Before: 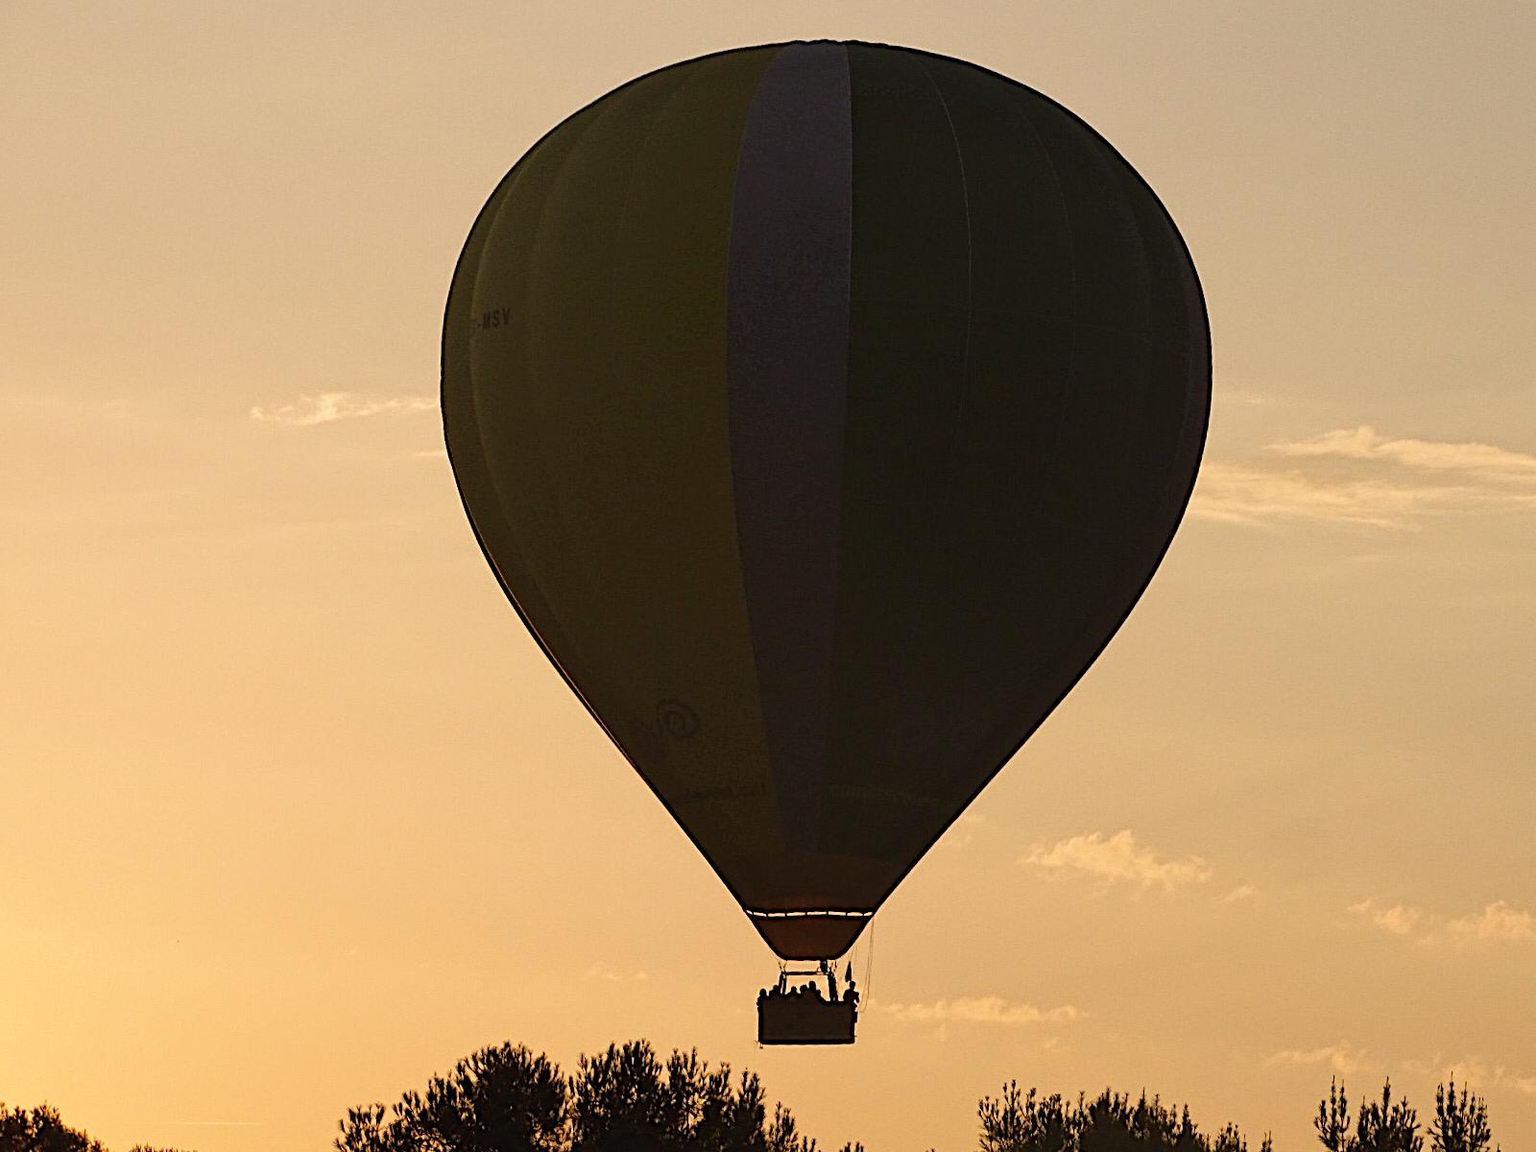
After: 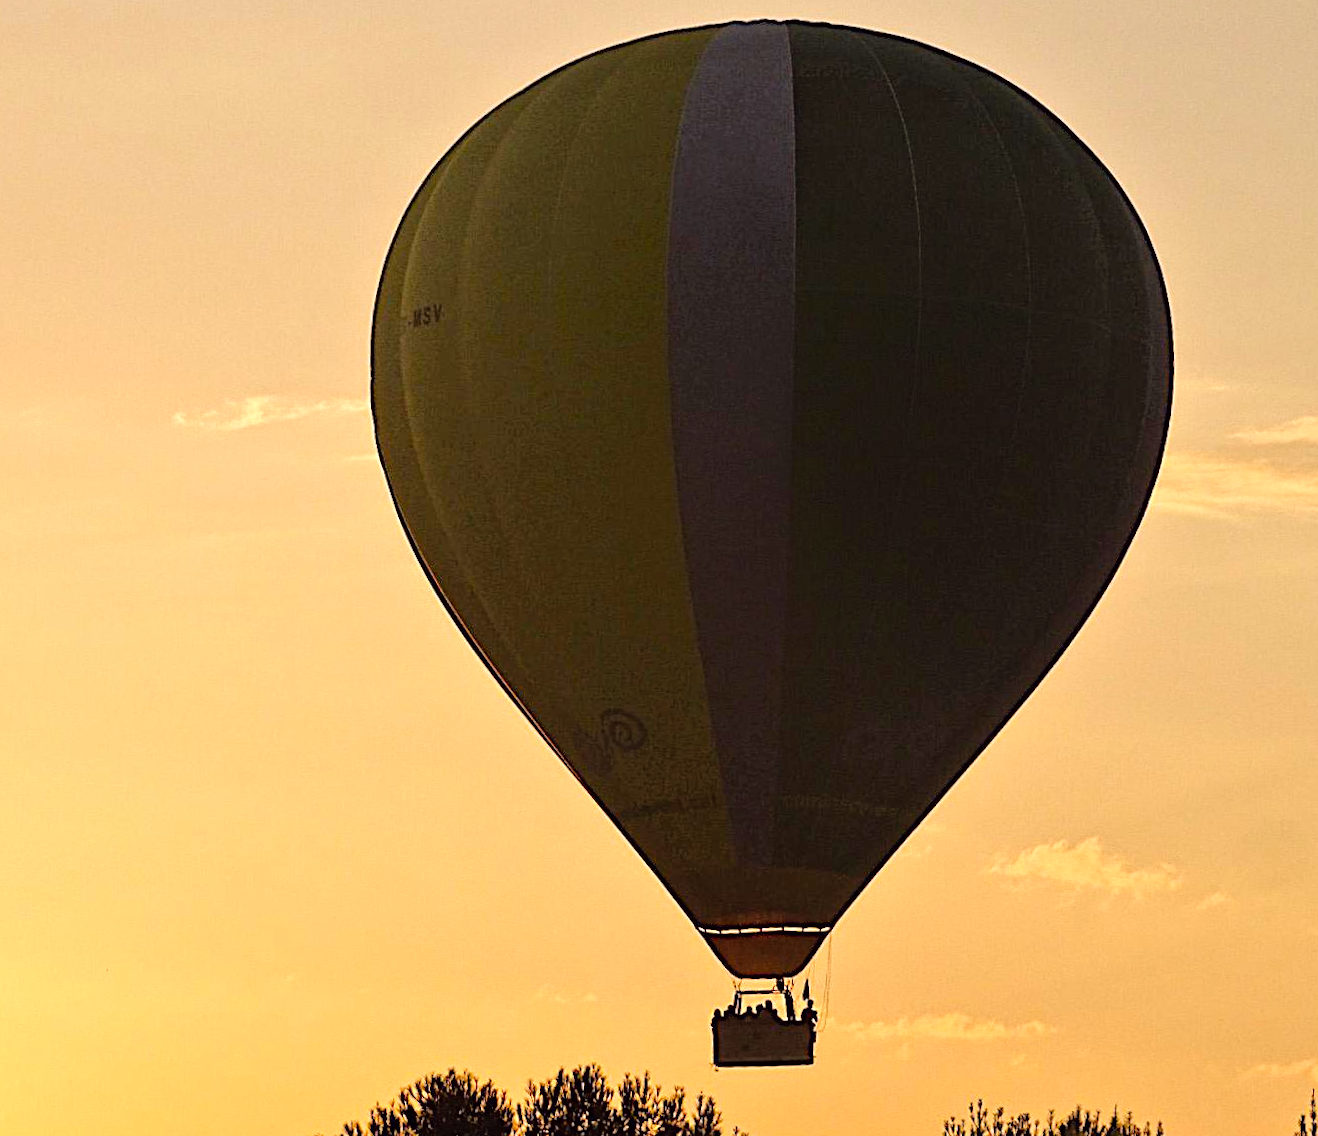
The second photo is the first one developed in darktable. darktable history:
crop and rotate: angle 1°, left 4.281%, top 0.642%, right 11.383%, bottom 2.486%
tone equalizer: -7 EV 0.15 EV, -6 EV 0.6 EV, -5 EV 1.15 EV, -4 EV 1.33 EV, -3 EV 1.15 EV, -2 EV 0.6 EV, -1 EV 0.15 EV, mask exposure compensation -0.5 EV
color balance: lift [1, 1.001, 0.999, 1.001], gamma [1, 1.004, 1.007, 0.993], gain [1, 0.991, 0.987, 1.013], contrast 7.5%, contrast fulcrum 10%, output saturation 115%
